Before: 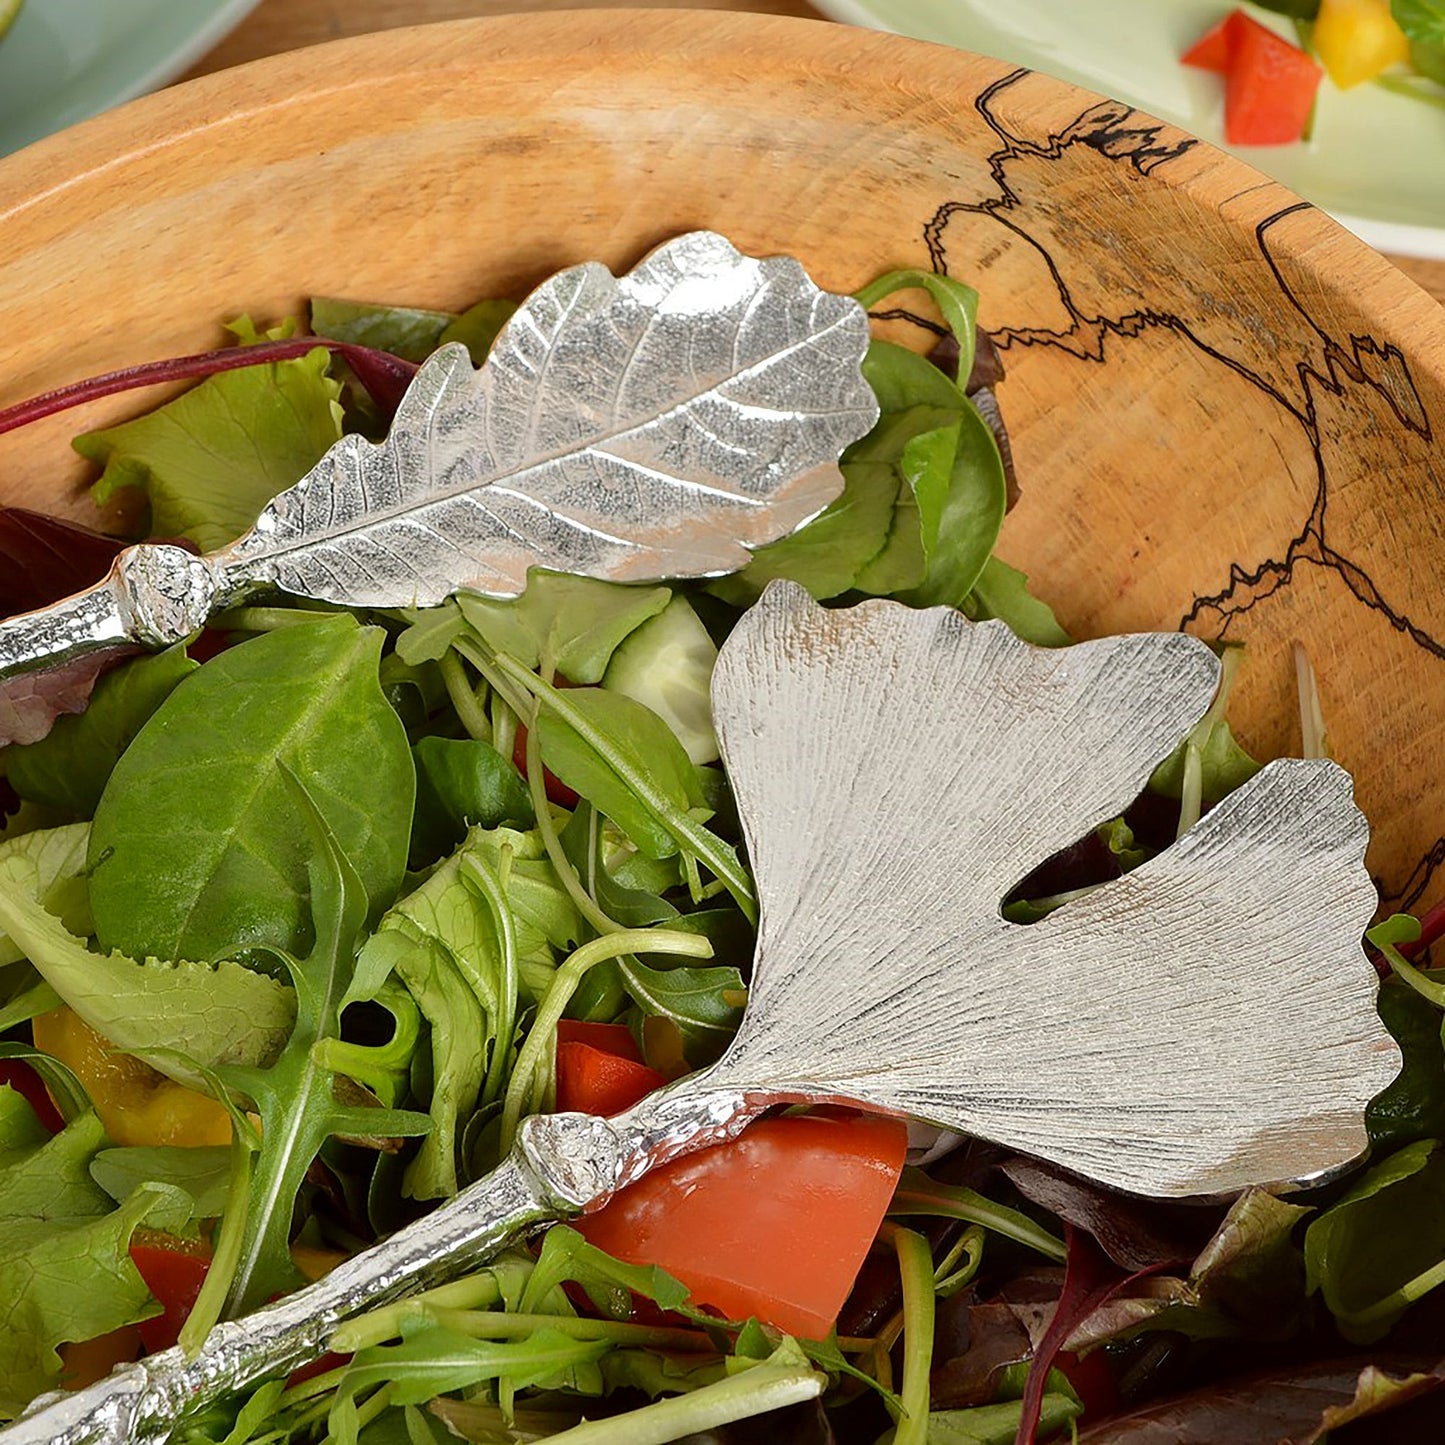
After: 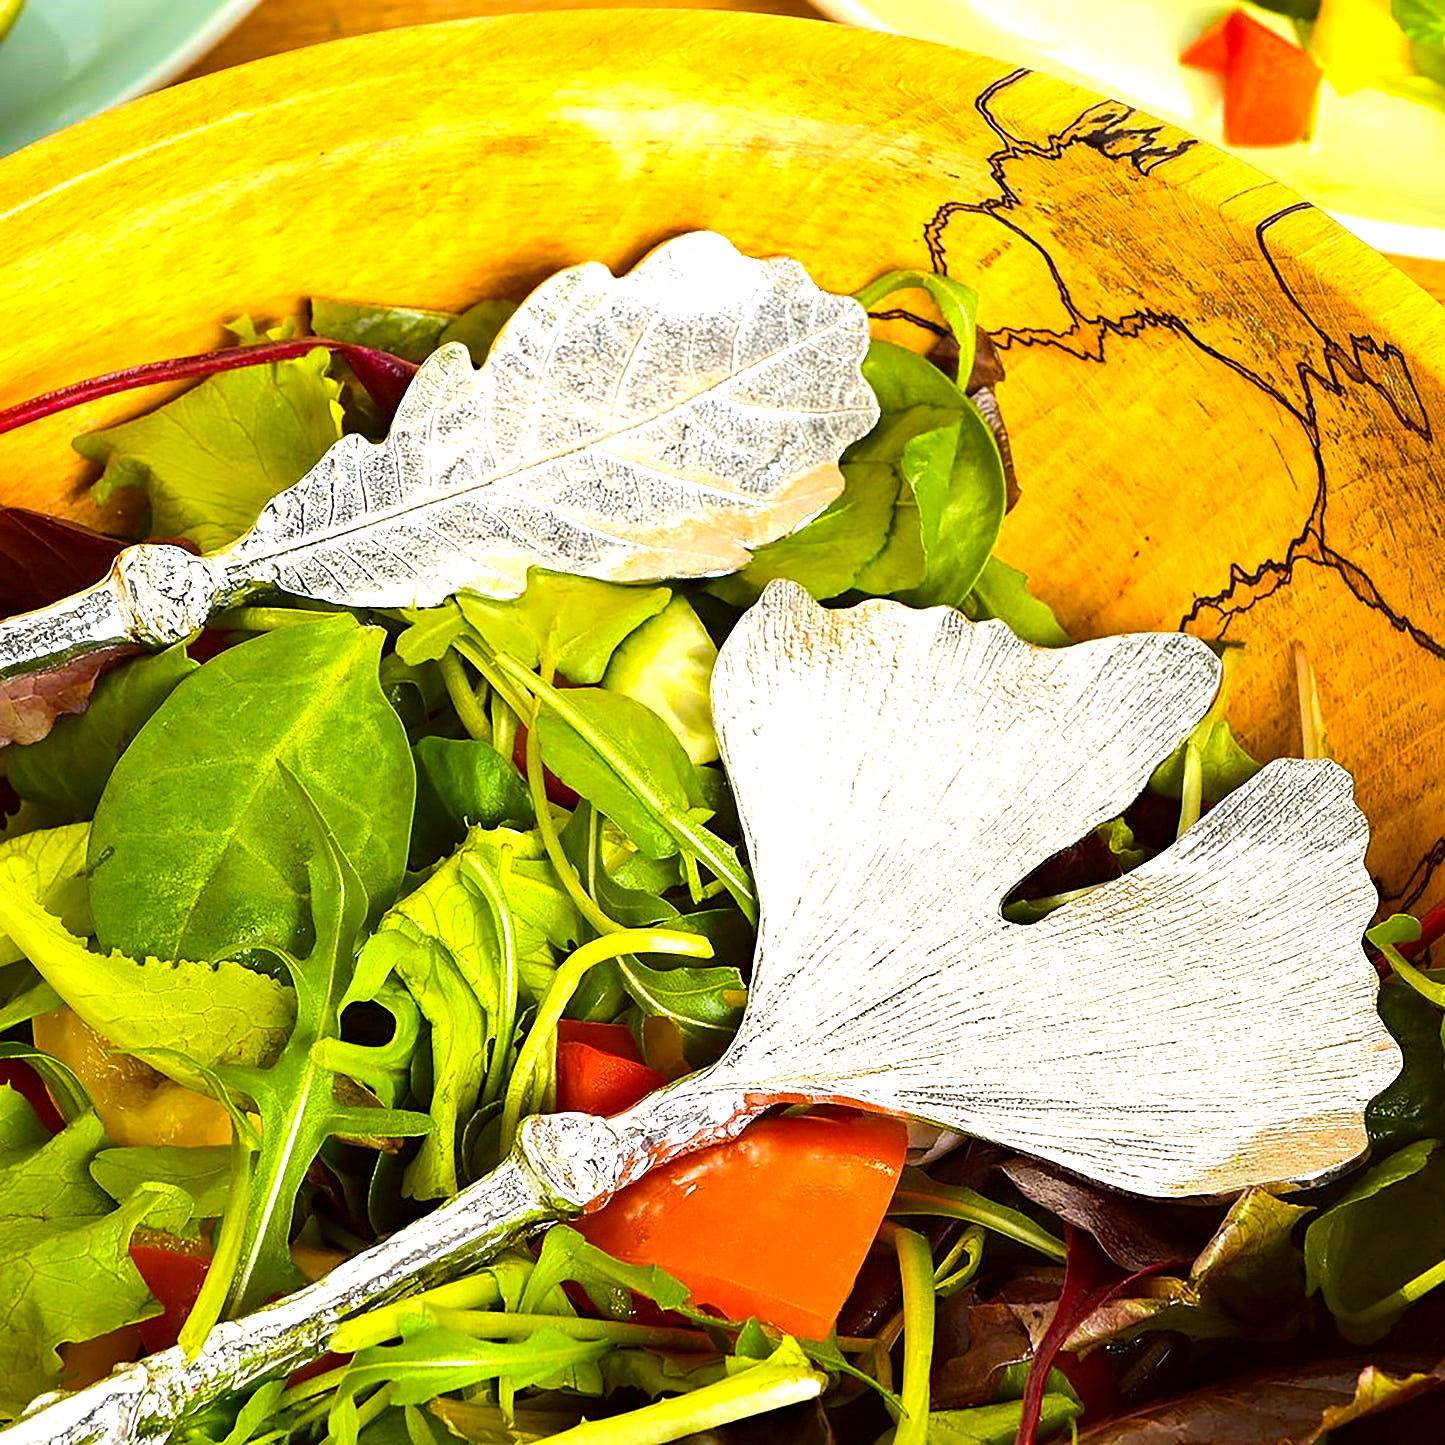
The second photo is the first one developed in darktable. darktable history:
color balance rgb: linear chroma grading › shadows -10%, linear chroma grading › global chroma 20%, perceptual saturation grading › global saturation 15%, perceptual brilliance grading › global brilliance 30%, perceptual brilliance grading › highlights 12%, perceptual brilliance grading › mid-tones 24%, global vibrance 20%
haze removal: compatibility mode true, adaptive false
sharpen: amount 0.2
